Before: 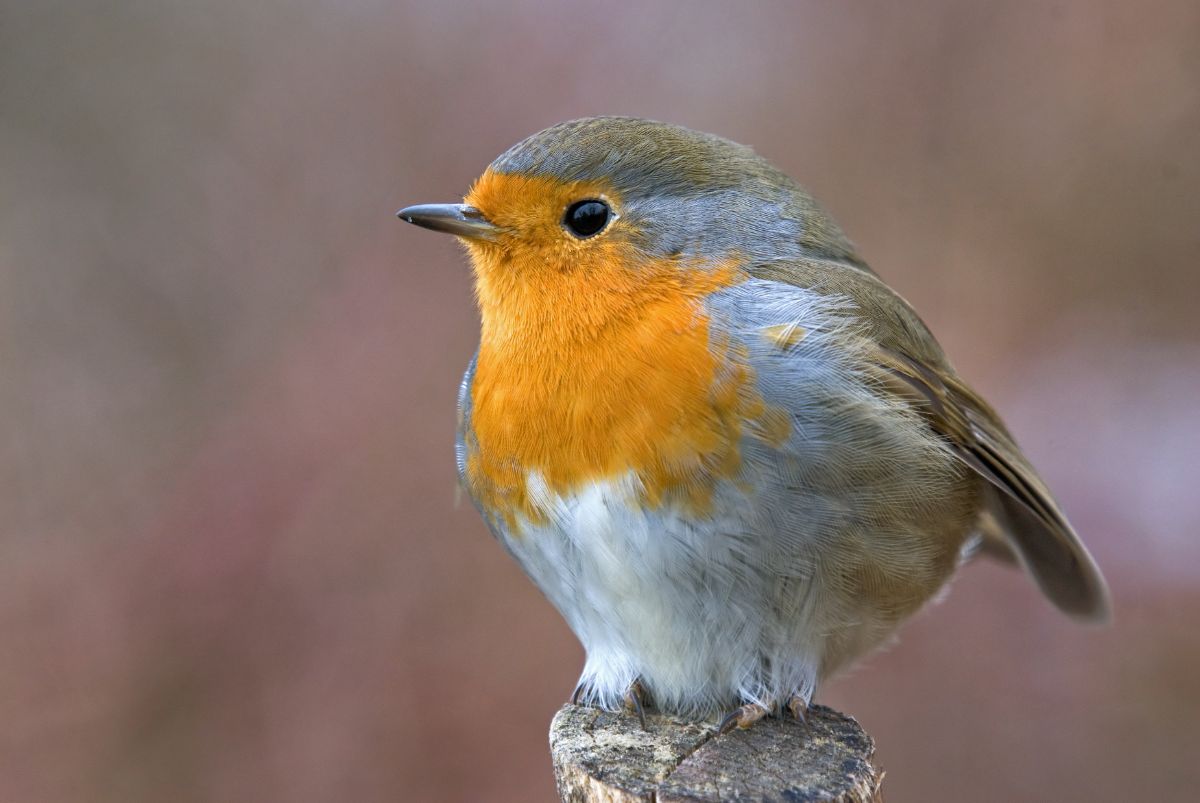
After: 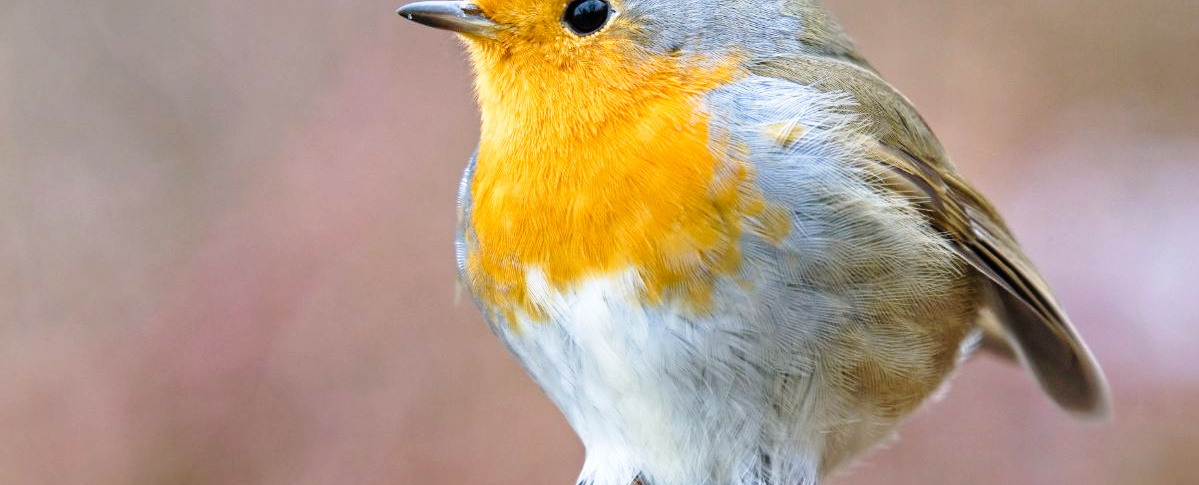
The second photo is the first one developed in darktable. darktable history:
crop and rotate: top 25.518%, bottom 13.97%
base curve: curves: ch0 [(0, 0) (0.028, 0.03) (0.121, 0.232) (0.46, 0.748) (0.859, 0.968) (1, 1)], preserve colors none
